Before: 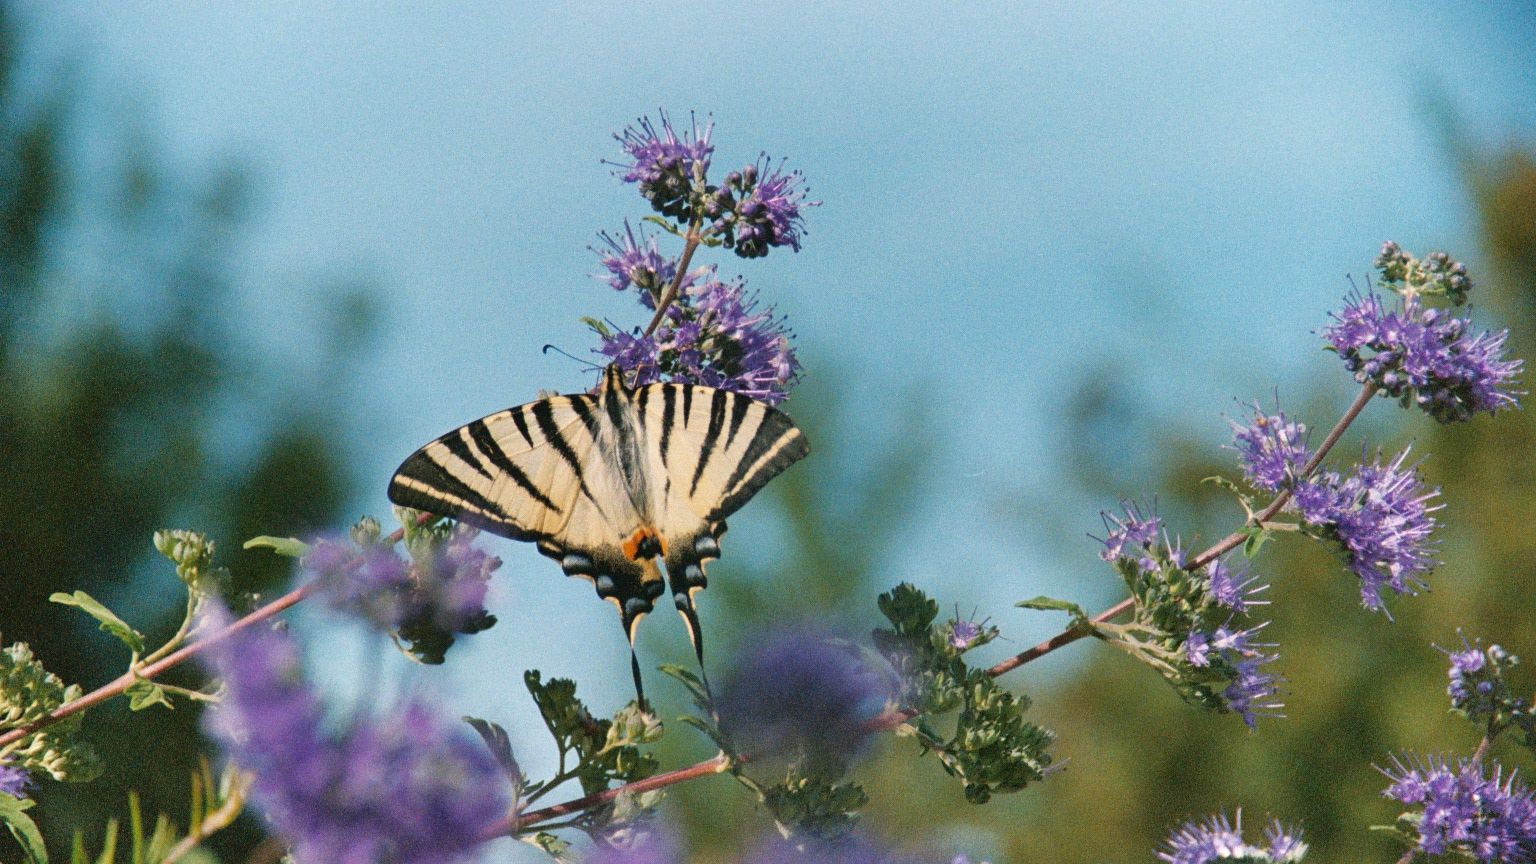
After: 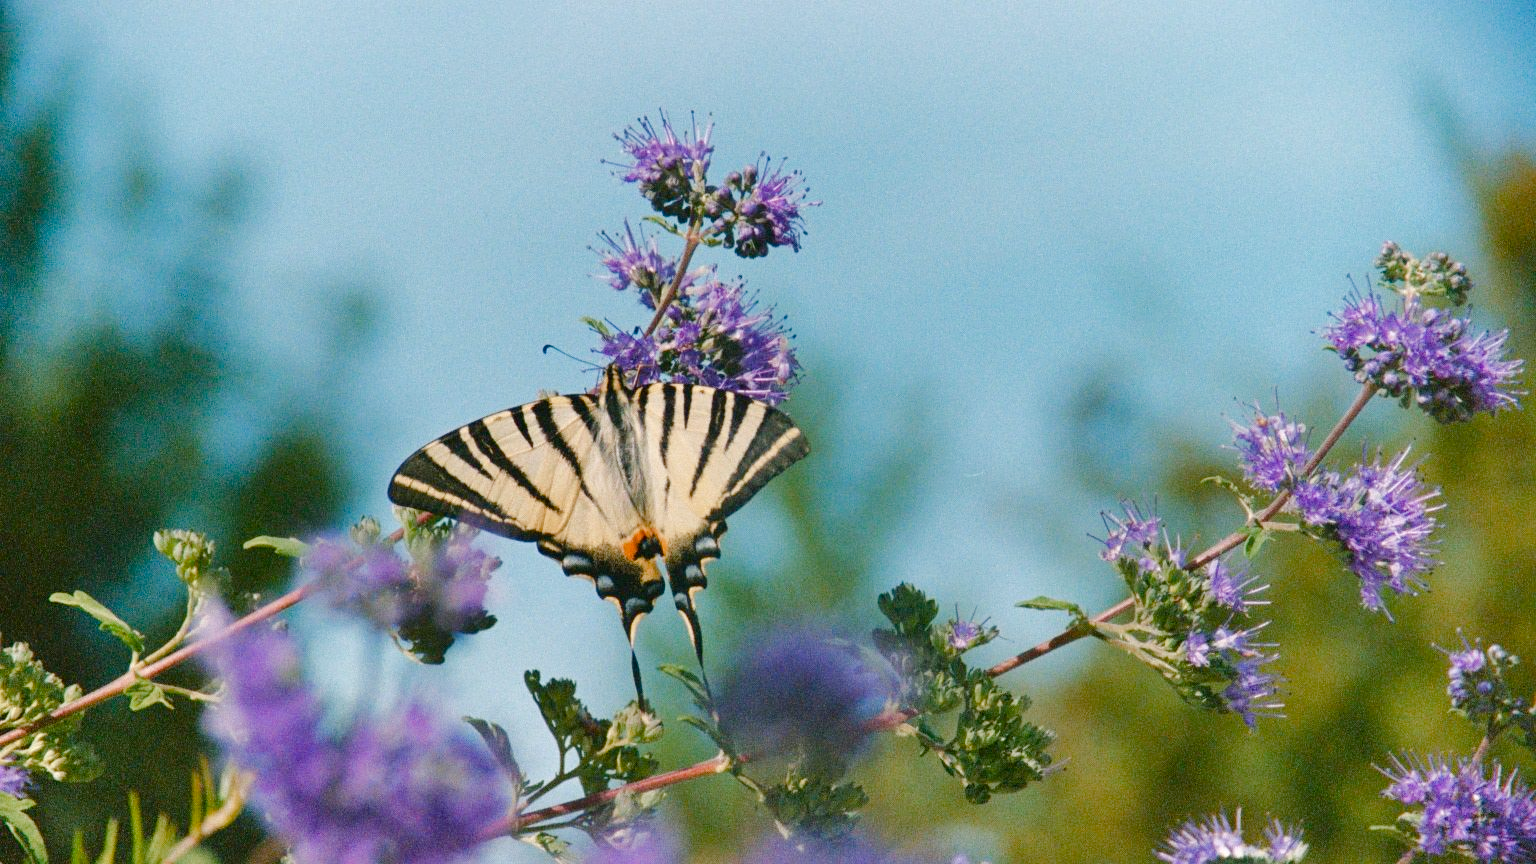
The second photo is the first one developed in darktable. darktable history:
color balance rgb: power › hue 328.22°, perceptual saturation grading › global saturation 25.642%, perceptual saturation grading › highlights -50.399%, perceptual saturation grading › shadows 31.124%, perceptual brilliance grading › mid-tones 10.647%, perceptual brilliance grading › shadows 15.092%, global vibrance 9.891%
